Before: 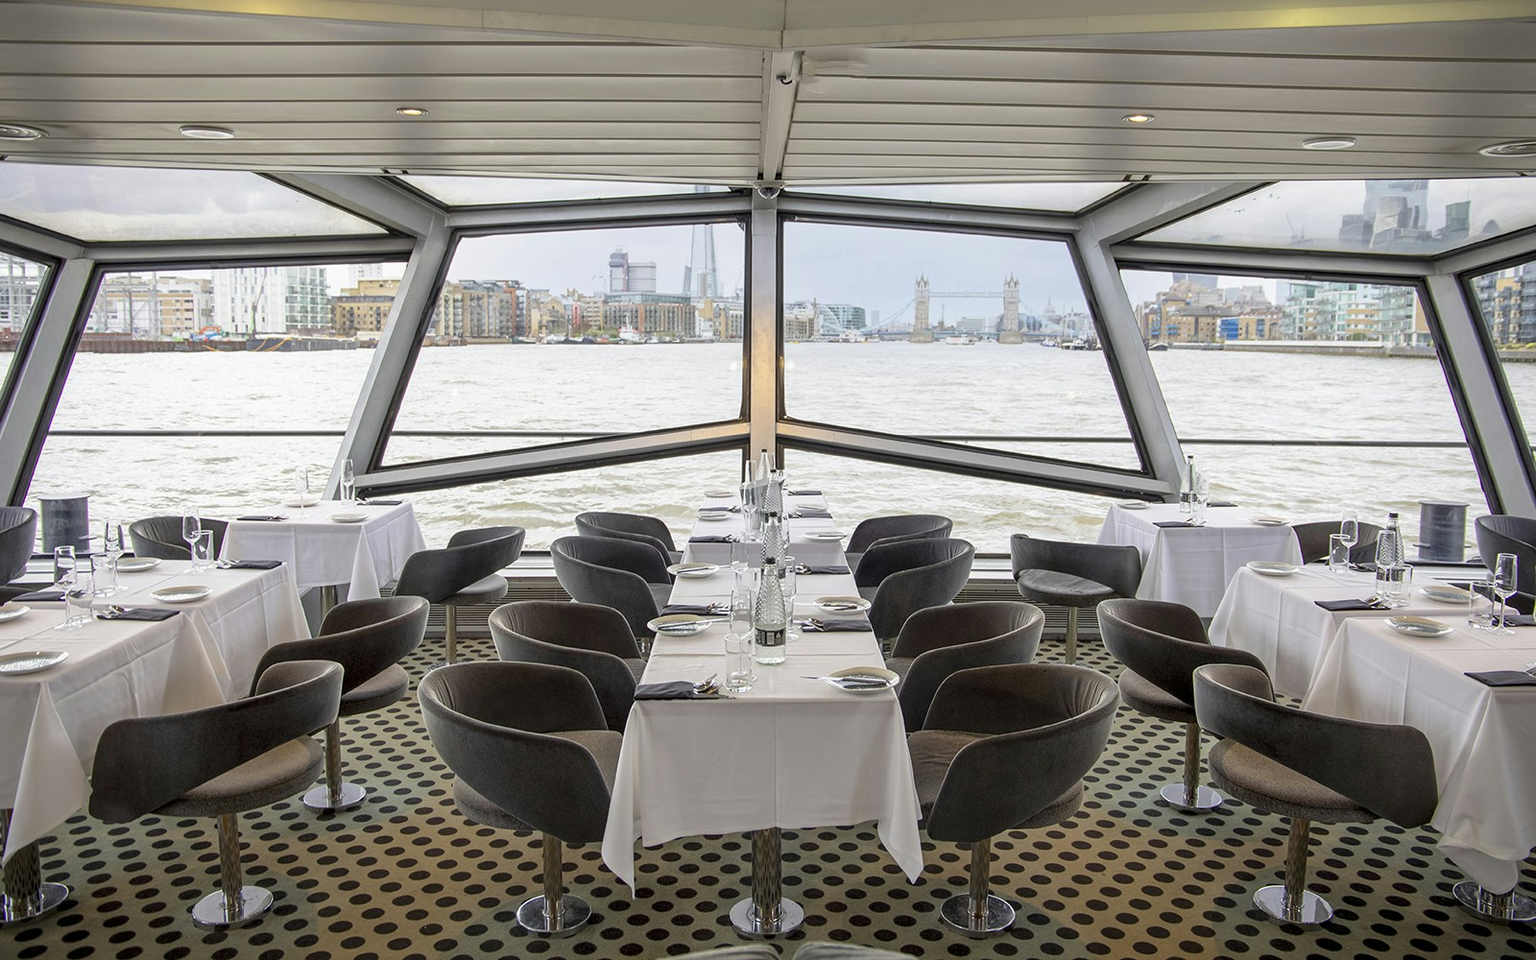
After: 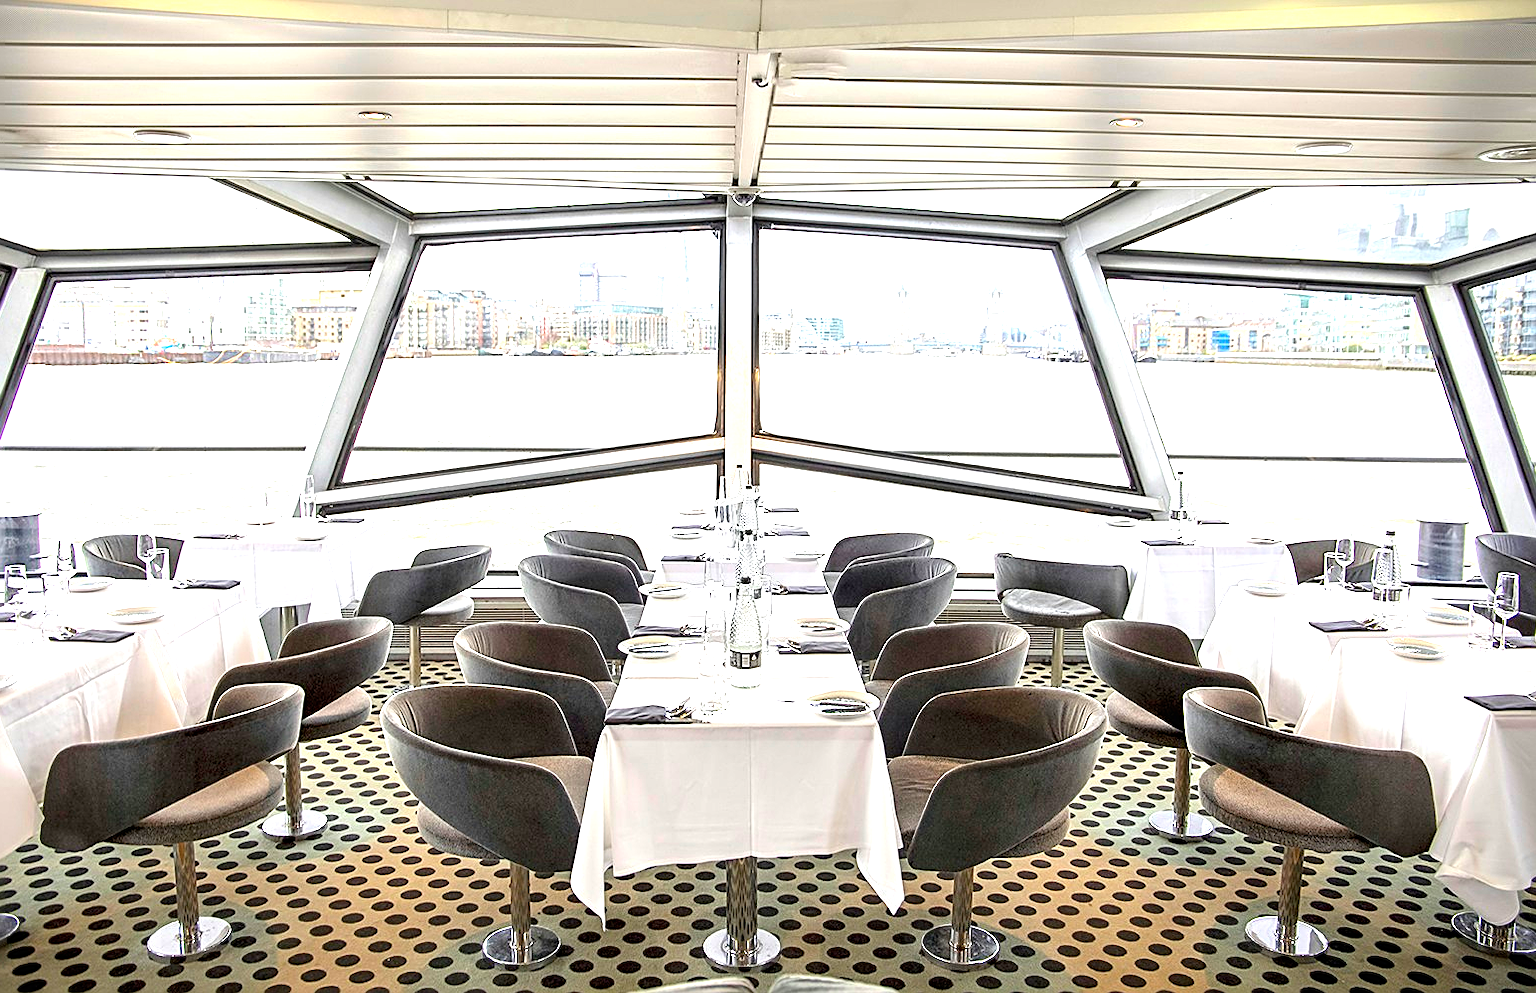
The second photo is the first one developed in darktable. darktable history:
contrast brightness saturation: contrast 0.045
sharpen: on, module defaults
crop and rotate: left 3.324%
exposure: black level correction 0, exposure 1.508 EV, compensate highlight preservation false
